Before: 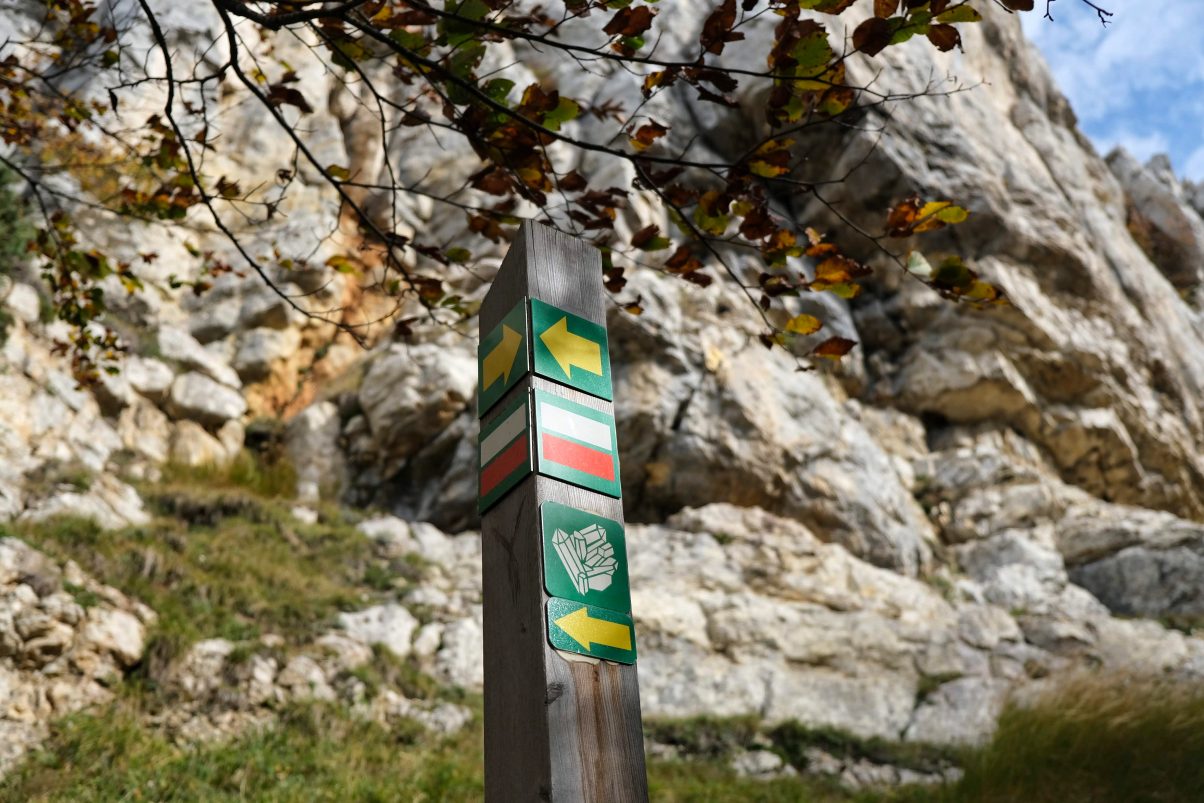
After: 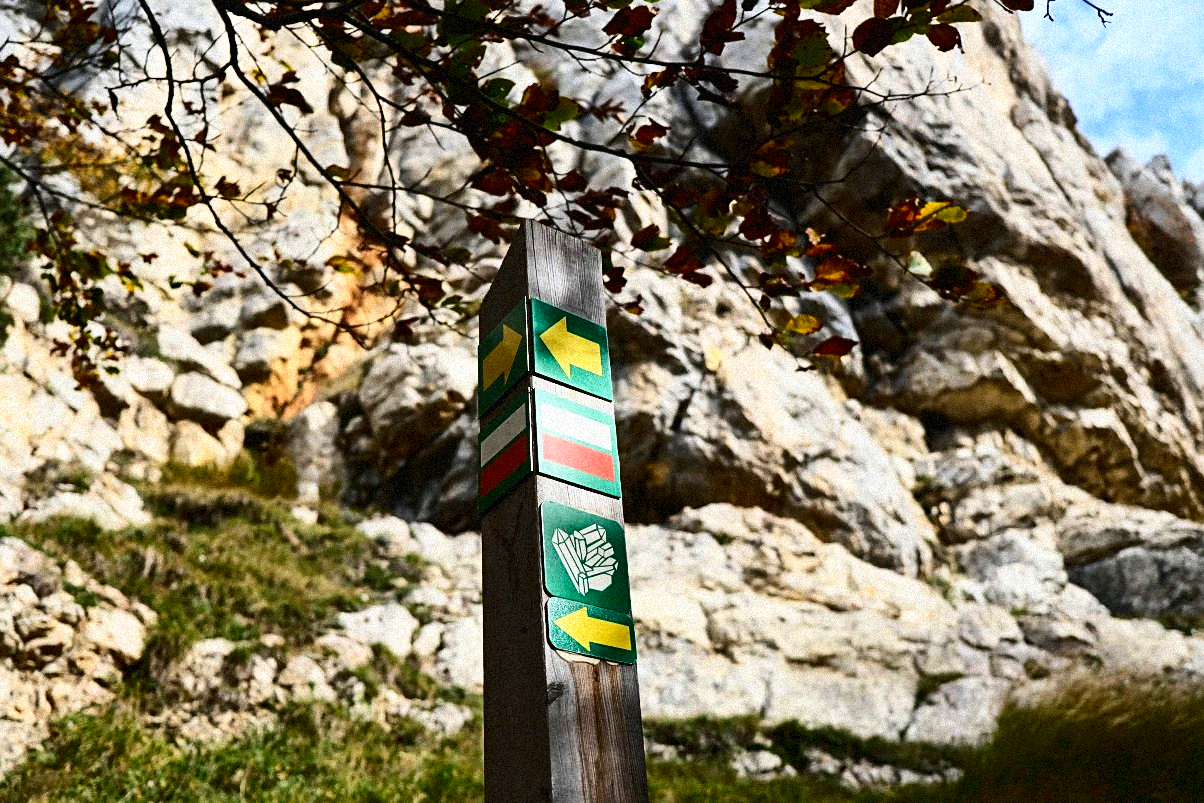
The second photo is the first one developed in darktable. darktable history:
contrast brightness saturation: contrast 0.4, brightness 0.05, saturation 0.25
grain: coarseness 9.38 ISO, strength 34.99%, mid-tones bias 0%
sharpen: on, module defaults
